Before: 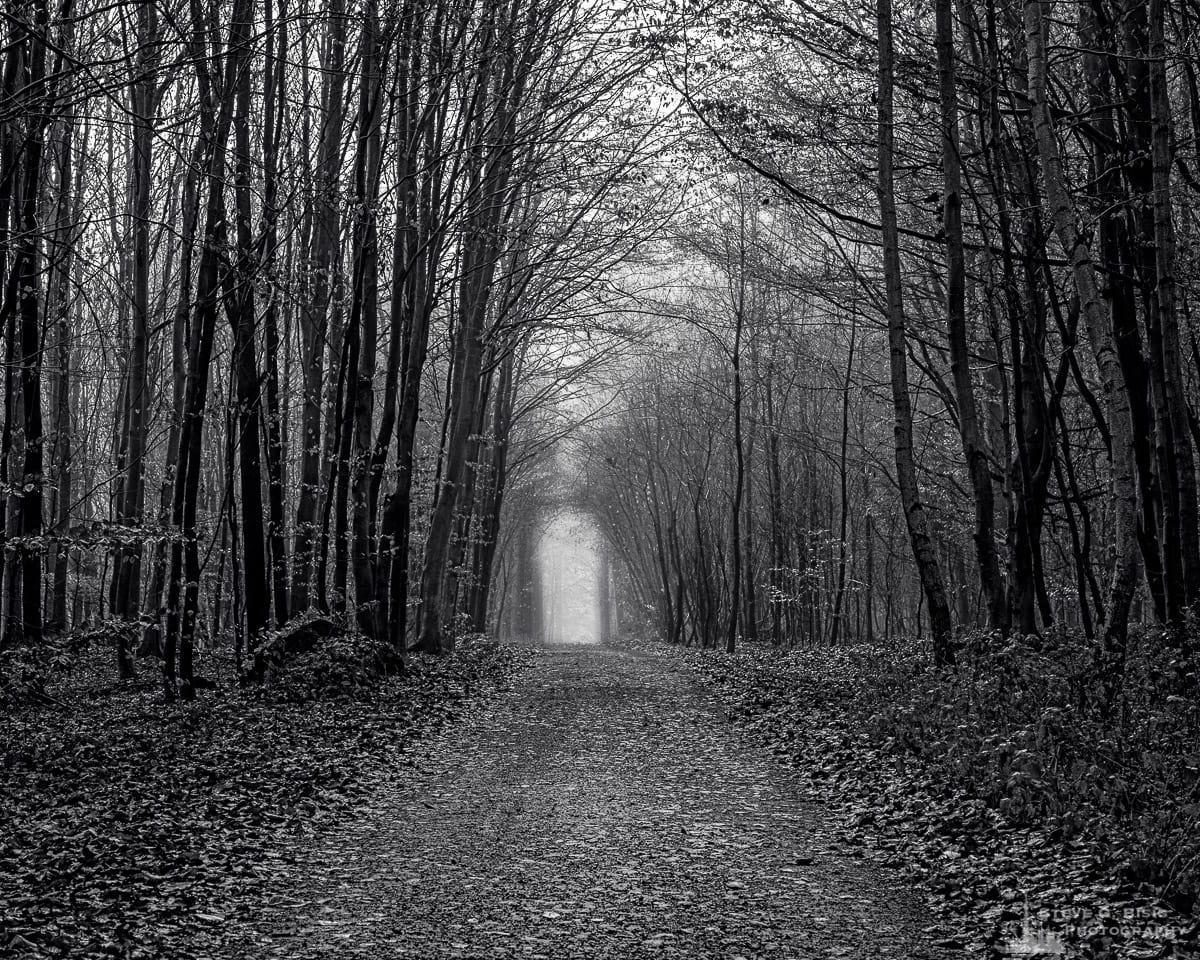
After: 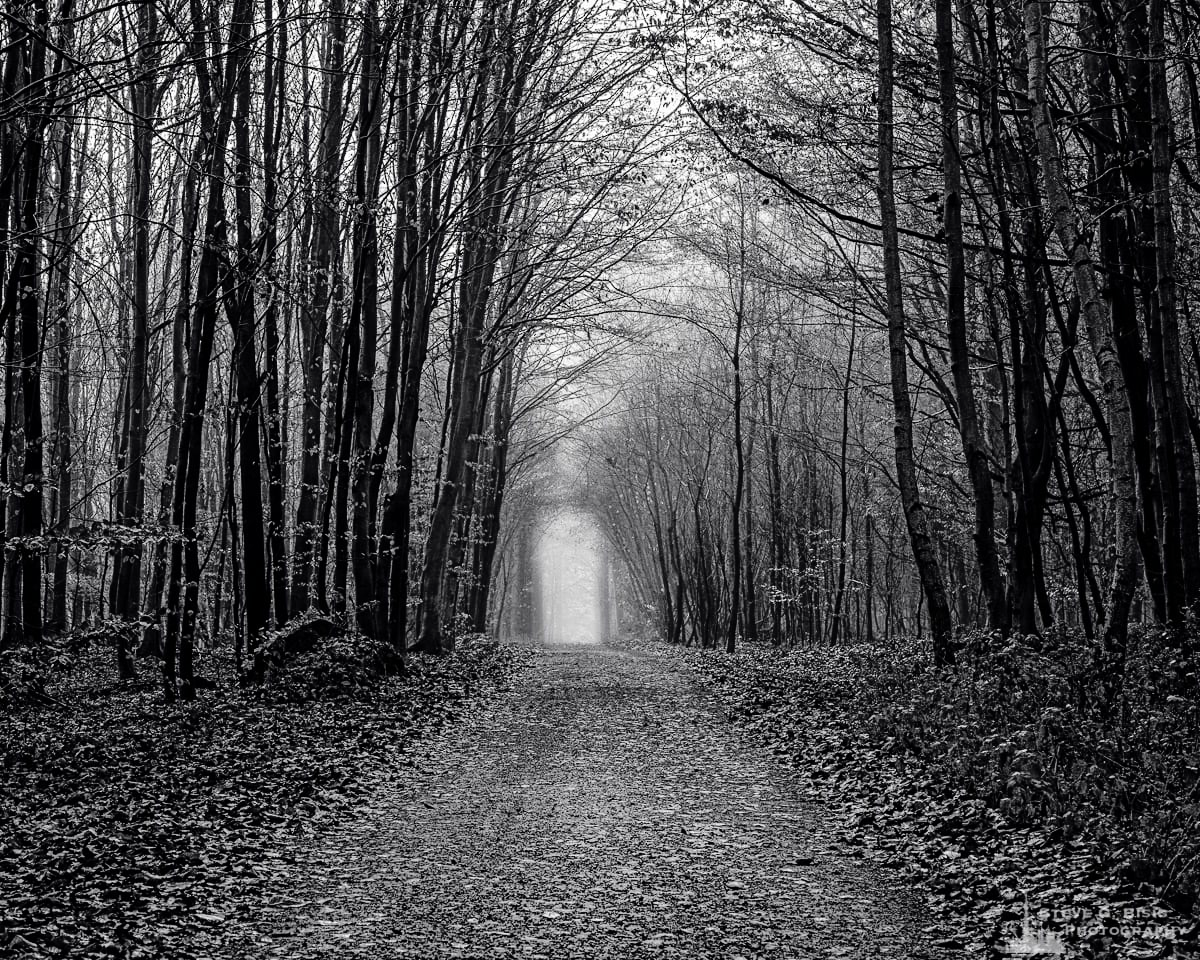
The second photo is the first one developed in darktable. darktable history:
tone curve: curves: ch0 [(0, 0) (0.003, 0.001) (0.011, 0.008) (0.025, 0.015) (0.044, 0.025) (0.069, 0.037) (0.1, 0.056) (0.136, 0.091) (0.177, 0.157) (0.224, 0.231) (0.277, 0.319) (0.335, 0.4) (0.399, 0.493) (0.468, 0.571) (0.543, 0.645) (0.623, 0.706) (0.709, 0.77) (0.801, 0.838) (0.898, 0.918) (1, 1)], color space Lab, independent channels, preserve colors none
